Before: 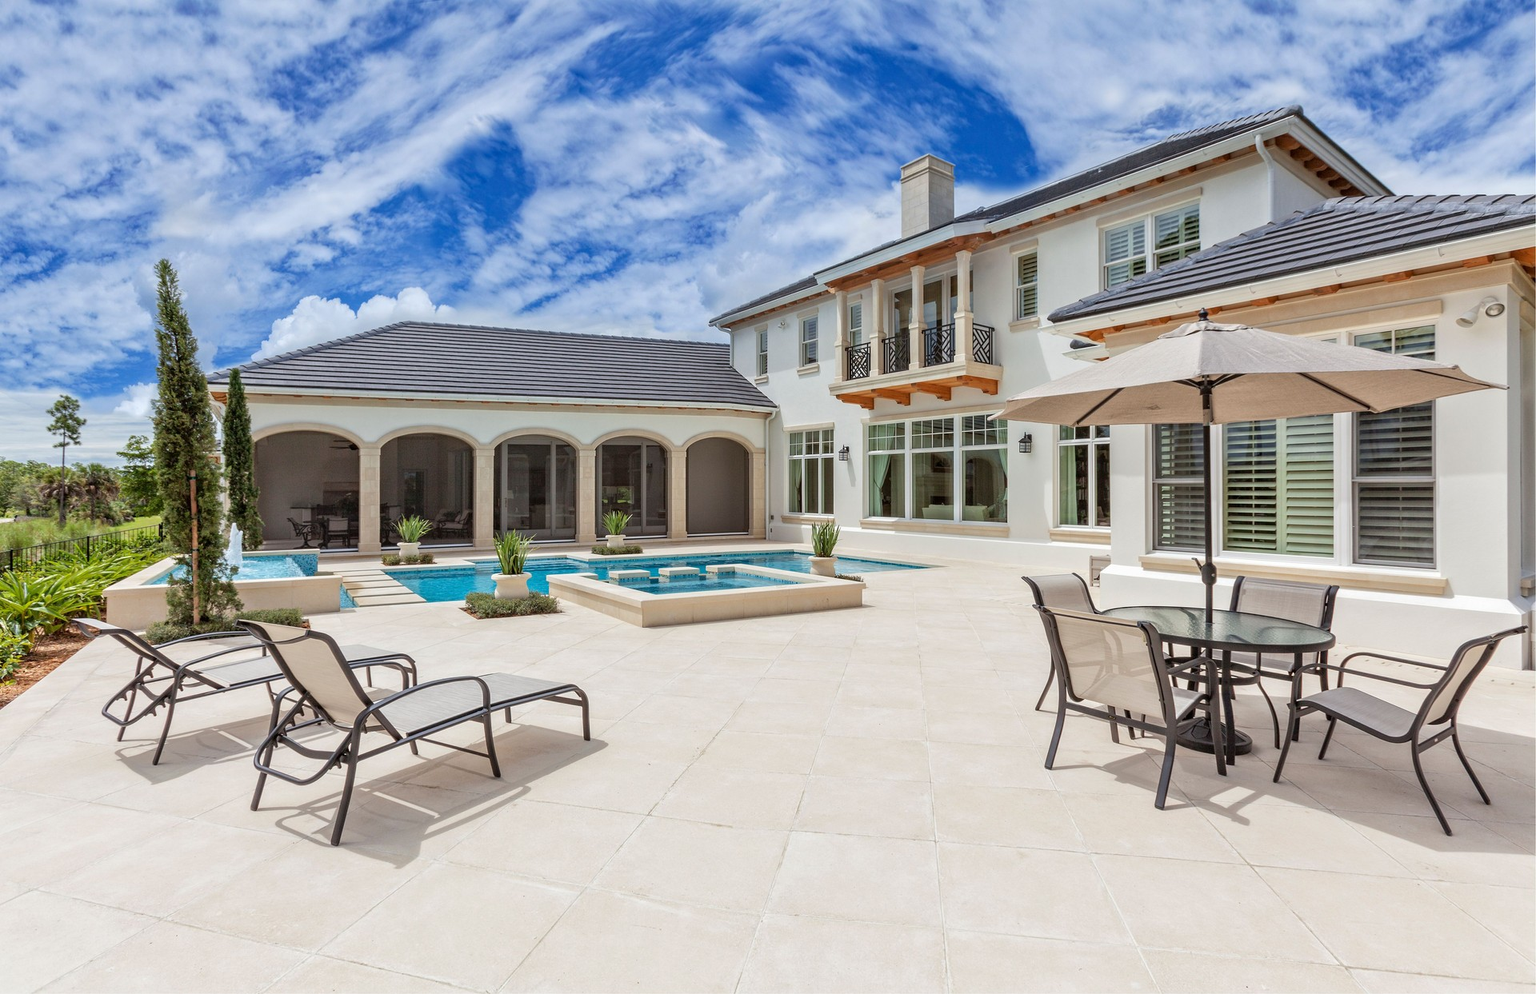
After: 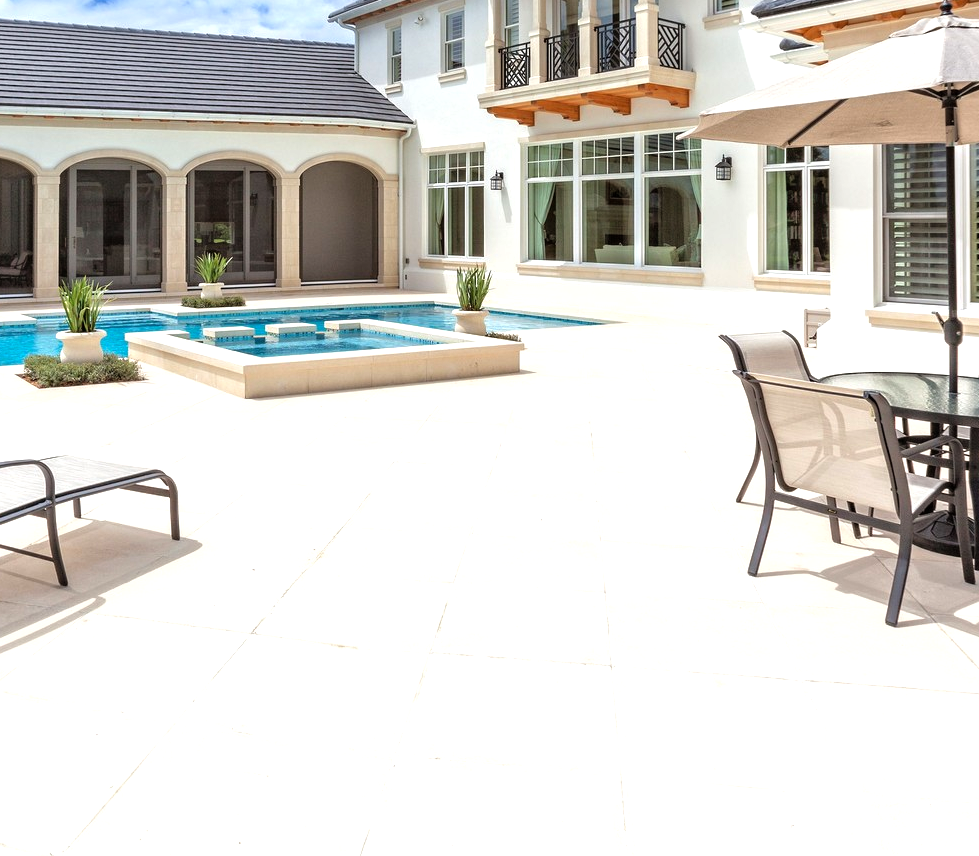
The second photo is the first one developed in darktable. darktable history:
shadows and highlights: shadows 25.52, highlights -23.94, highlights color adjustment 56.09%
tone equalizer: -8 EV -0.719 EV, -7 EV -0.679 EV, -6 EV -0.595 EV, -5 EV -0.412 EV, -3 EV 0.371 EV, -2 EV 0.6 EV, -1 EV 0.676 EV, +0 EV 0.762 EV, mask exposure compensation -0.507 EV
crop and rotate: left 29.094%, top 31.076%, right 19.865%
